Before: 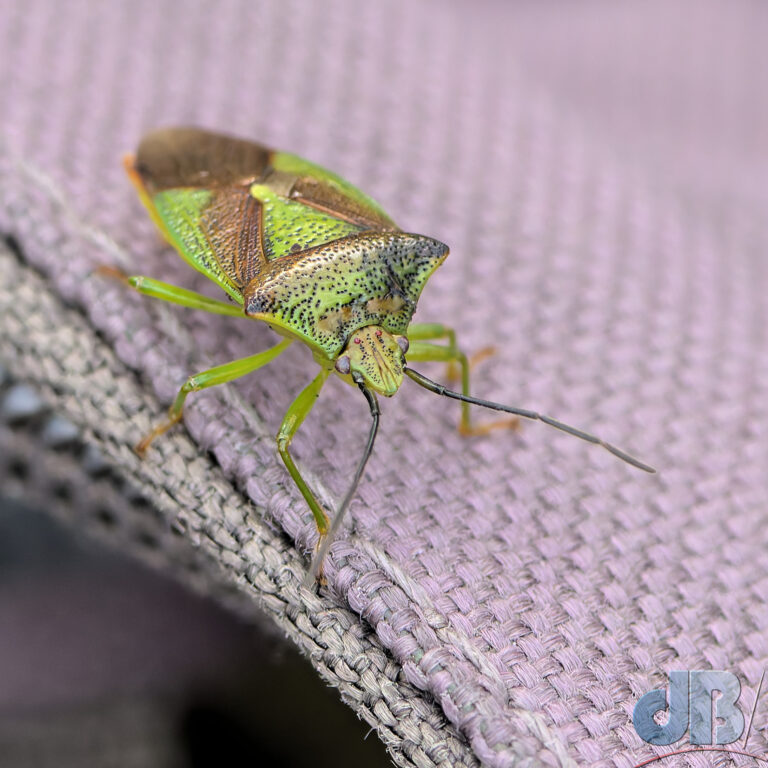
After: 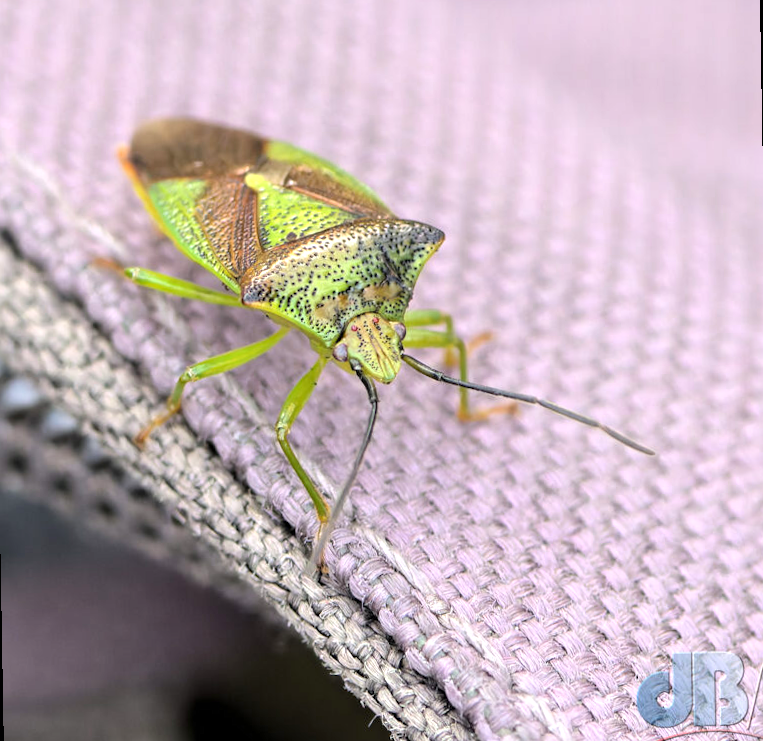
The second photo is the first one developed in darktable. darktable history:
exposure: exposure 0.556 EV, compensate highlight preservation false
rotate and perspective: rotation -1°, crop left 0.011, crop right 0.989, crop top 0.025, crop bottom 0.975
